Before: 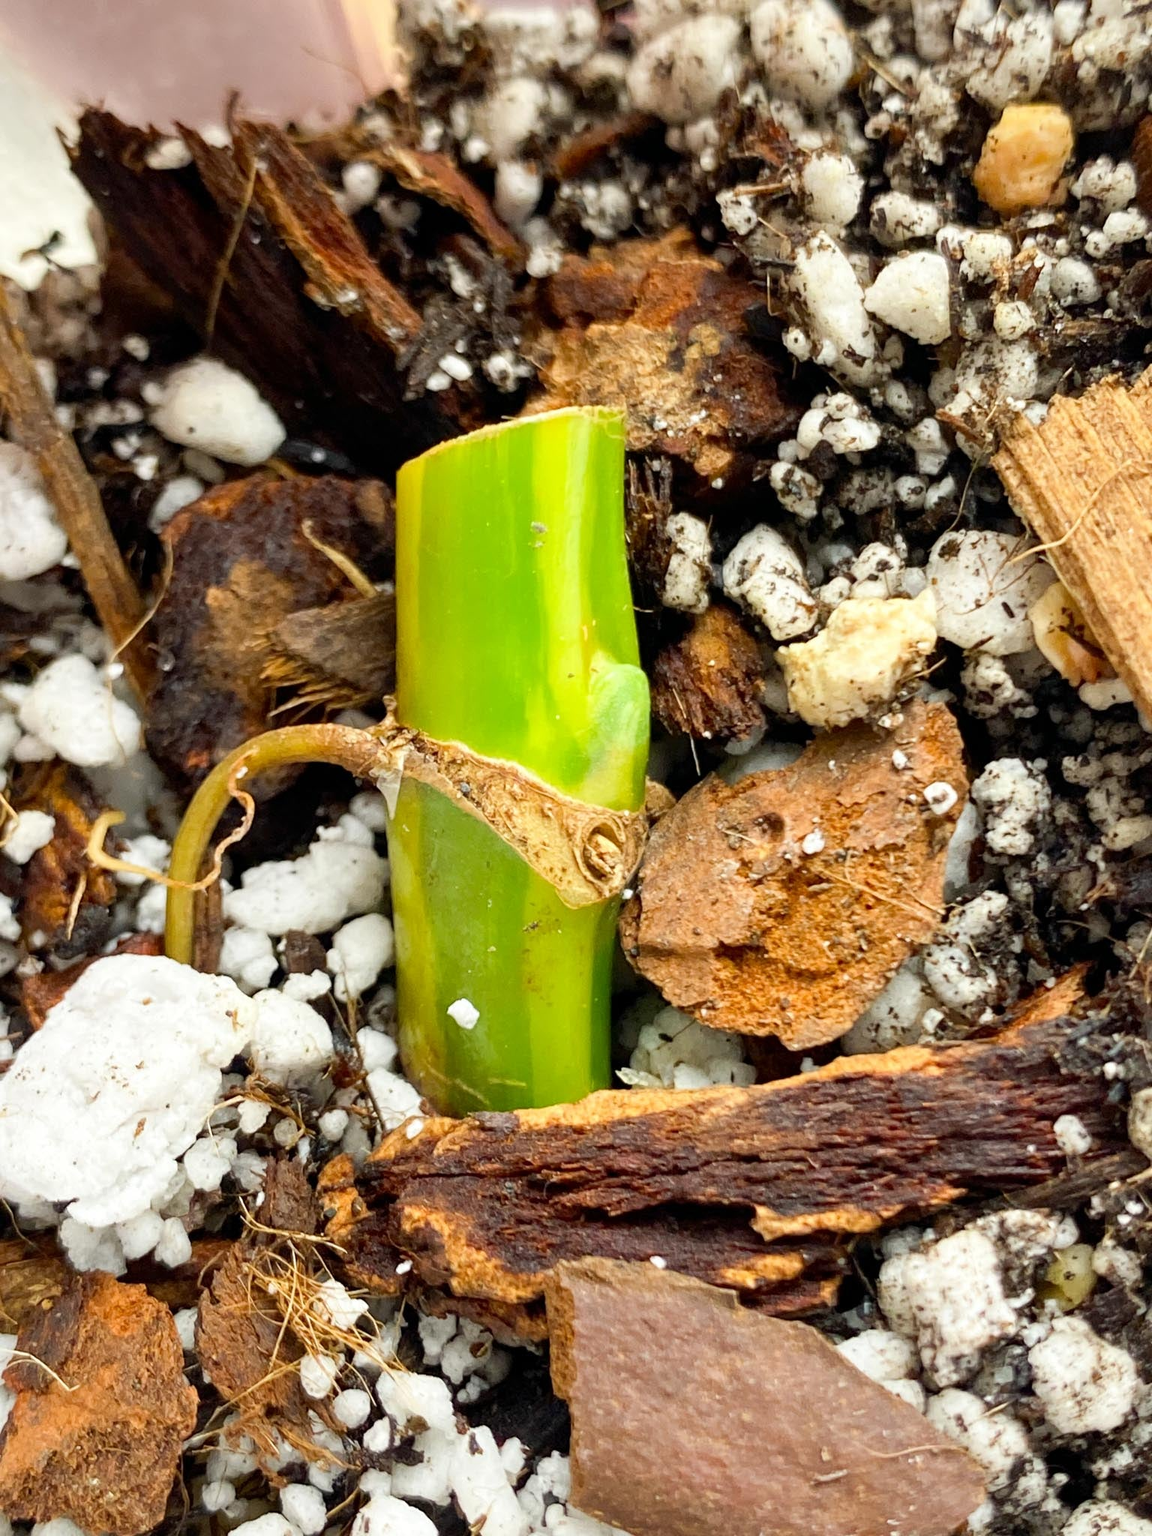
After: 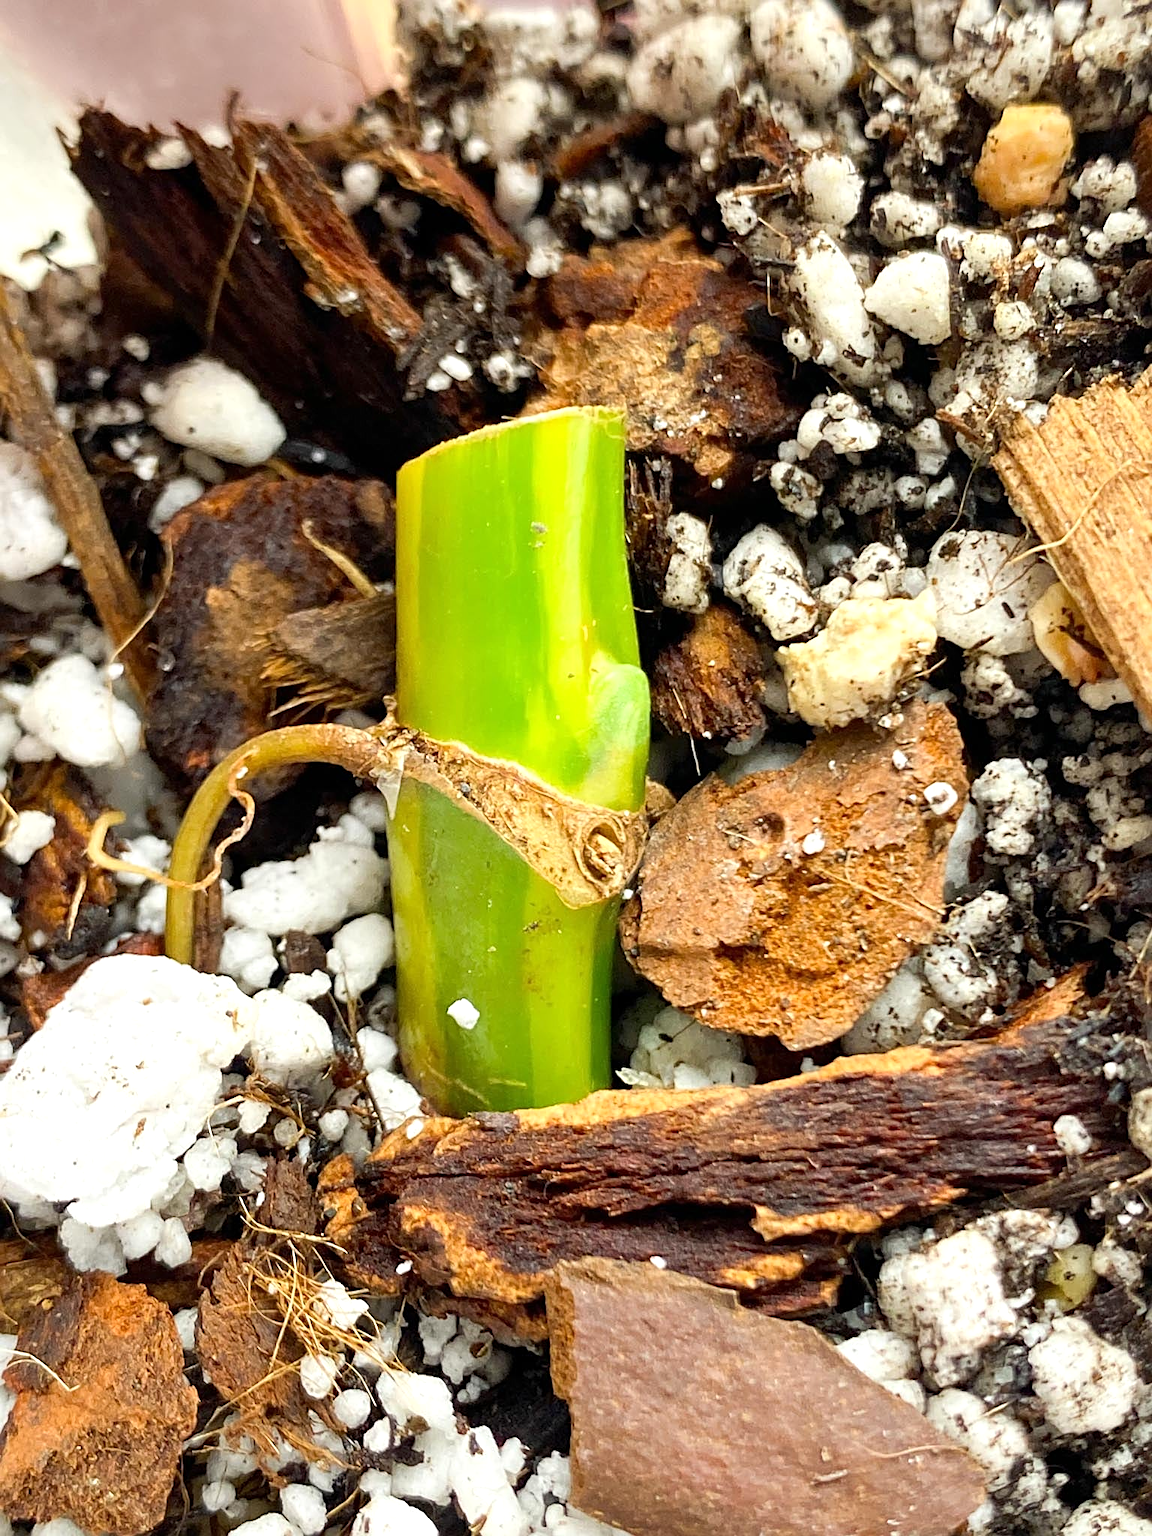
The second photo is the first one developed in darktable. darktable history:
exposure: exposure 0.2 EV, compensate highlight preservation false
sharpen: amount 0.478
